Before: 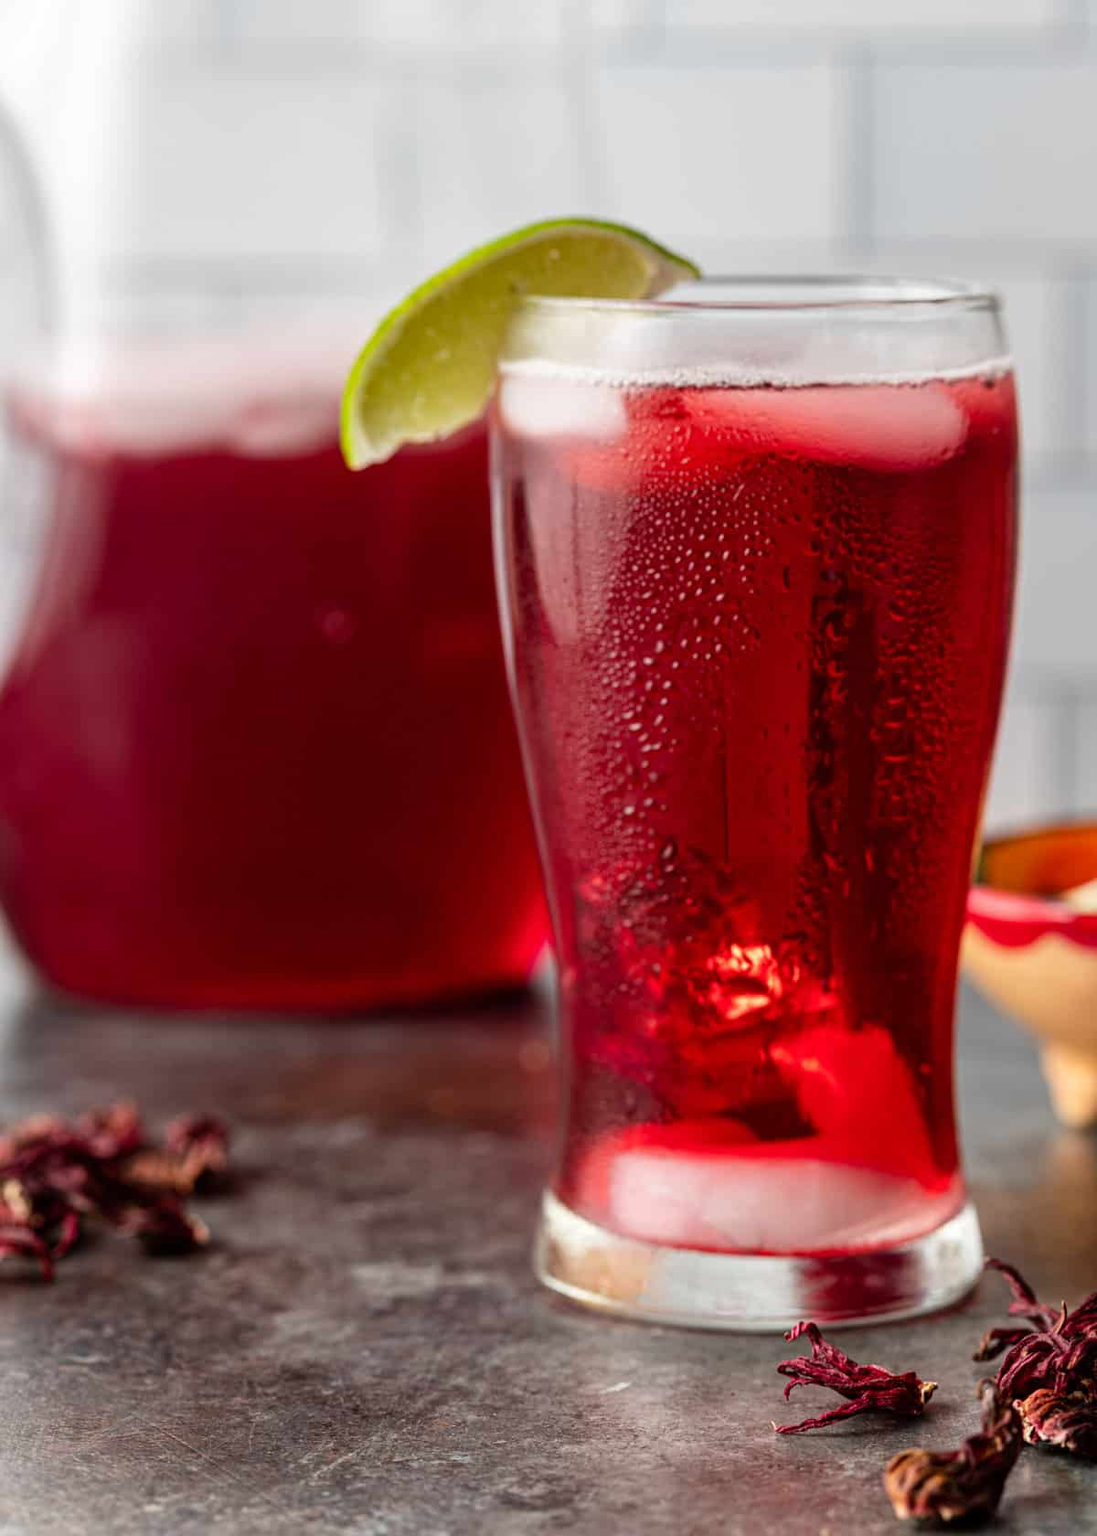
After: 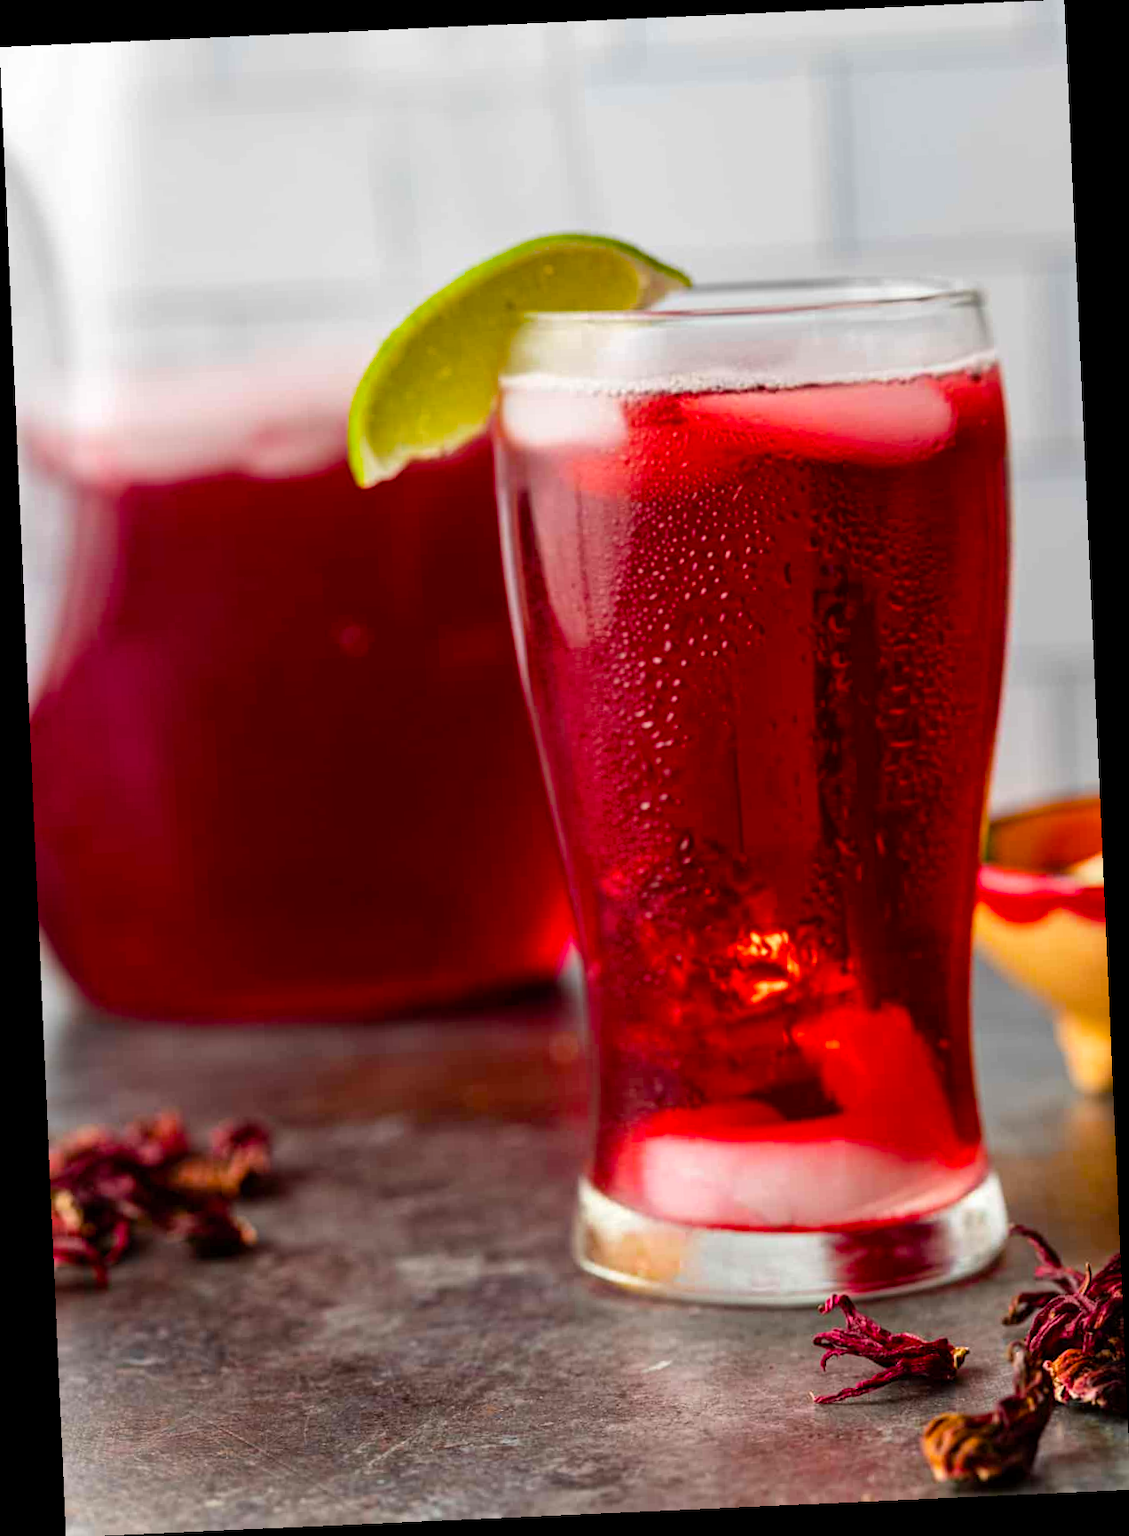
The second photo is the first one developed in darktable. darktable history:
color balance rgb: linear chroma grading › global chroma 15%, perceptual saturation grading › global saturation 30%
rotate and perspective: rotation -2.56°, automatic cropping off
